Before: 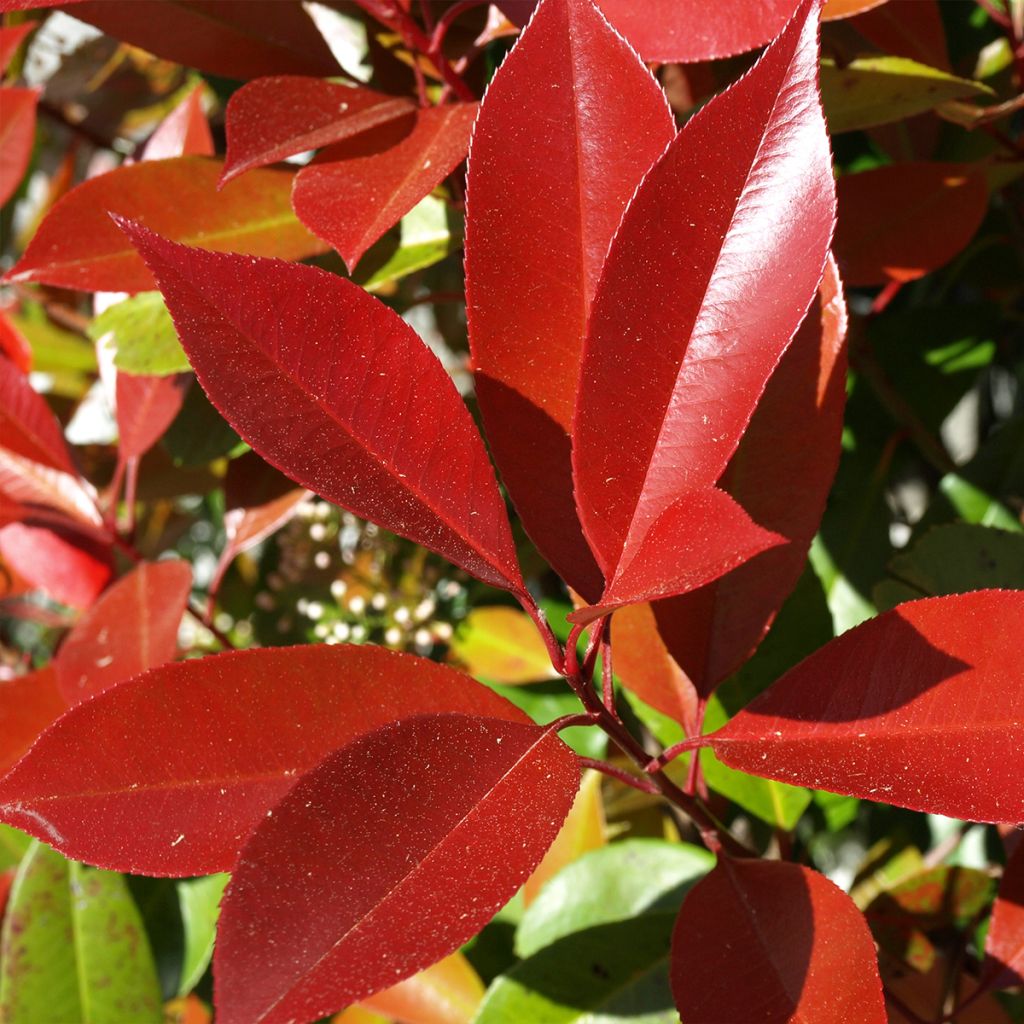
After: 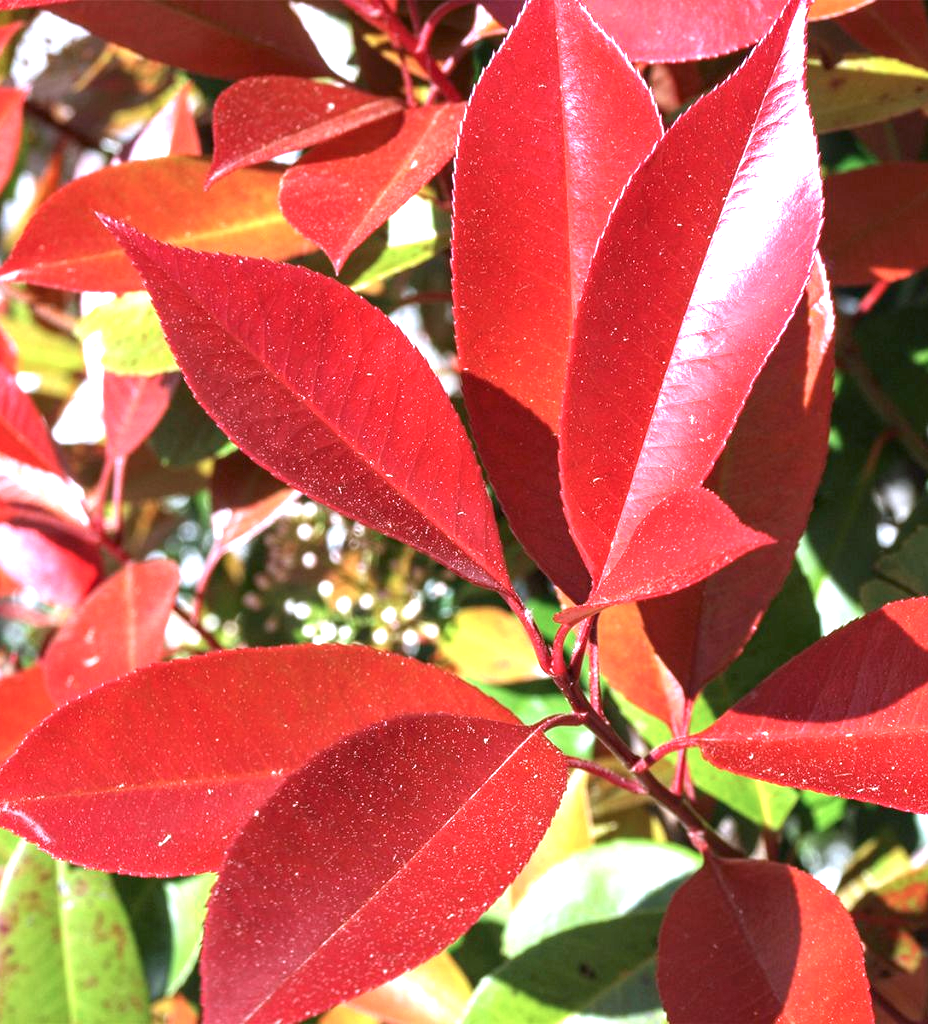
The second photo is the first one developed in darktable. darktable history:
local contrast: on, module defaults
exposure: black level correction 0, exposure 1.122 EV, compensate highlight preservation false
color calibration: illuminant as shot in camera, x 0.379, y 0.397, temperature 4142.8 K
crop and rotate: left 1.308%, right 7.984%
